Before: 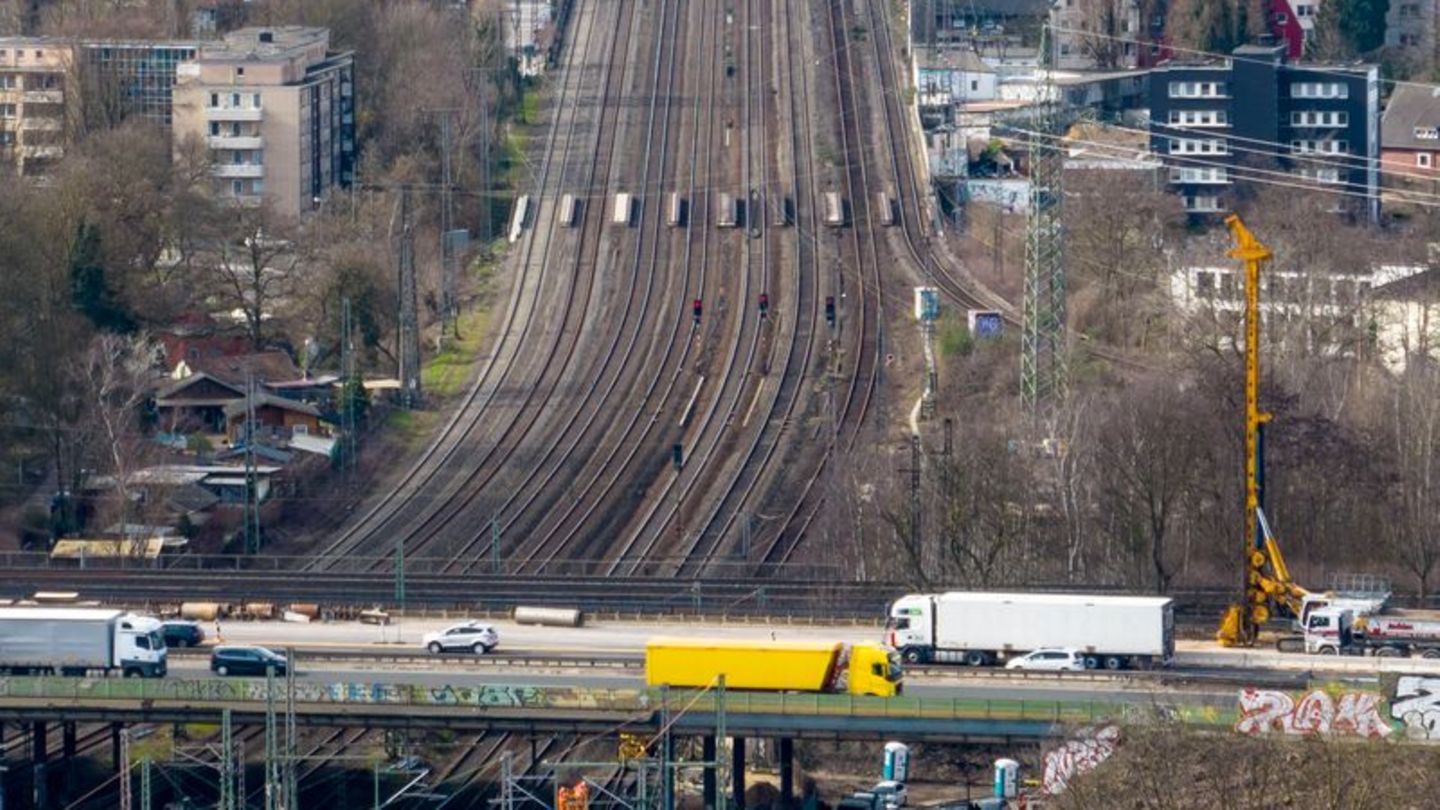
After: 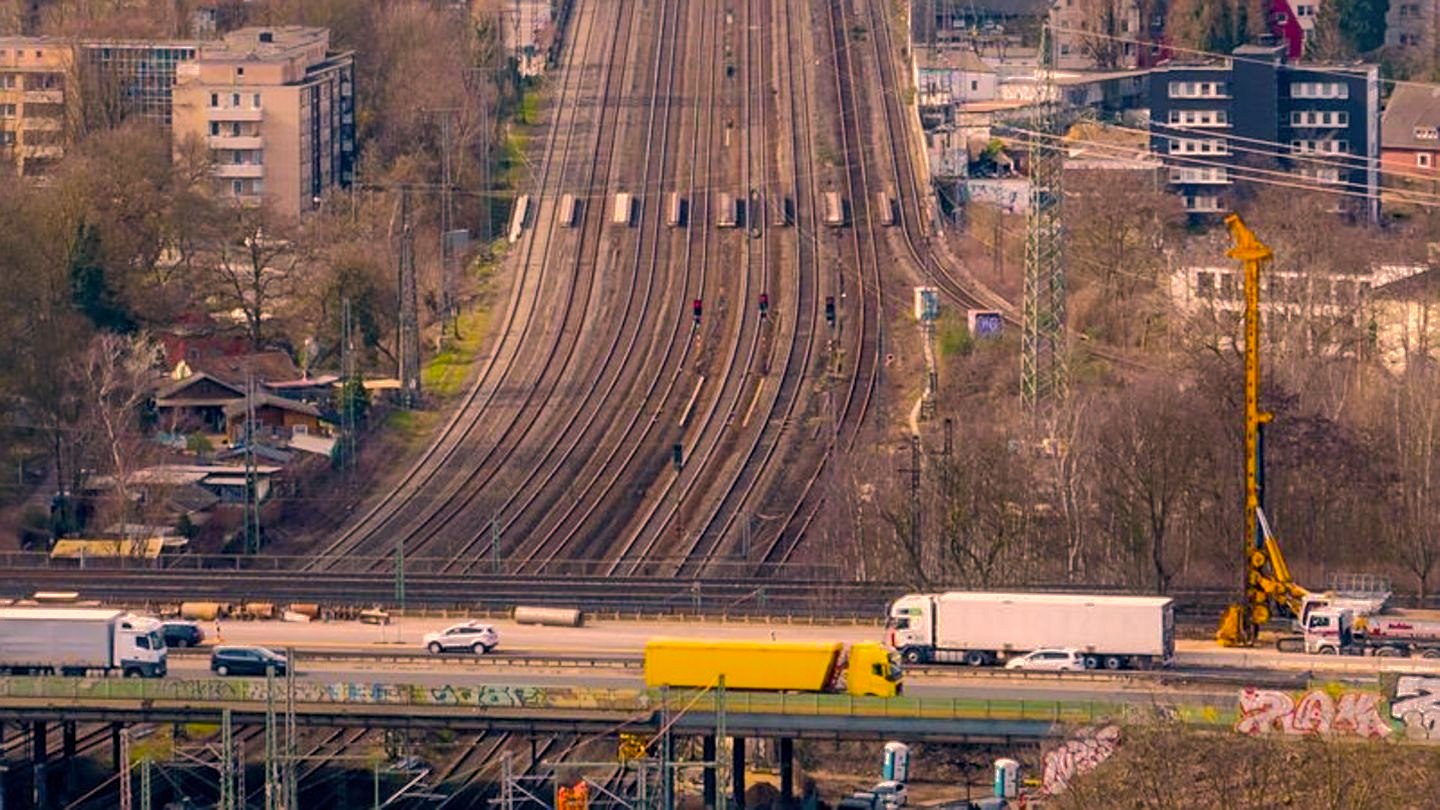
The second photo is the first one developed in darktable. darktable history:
color balance rgb: perceptual saturation grading › global saturation 30.335%
sharpen: on, module defaults
color correction: highlights a* 21.58, highlights b* 21.47
shadows and highlights: shadows 25.07, highlights -69.1
